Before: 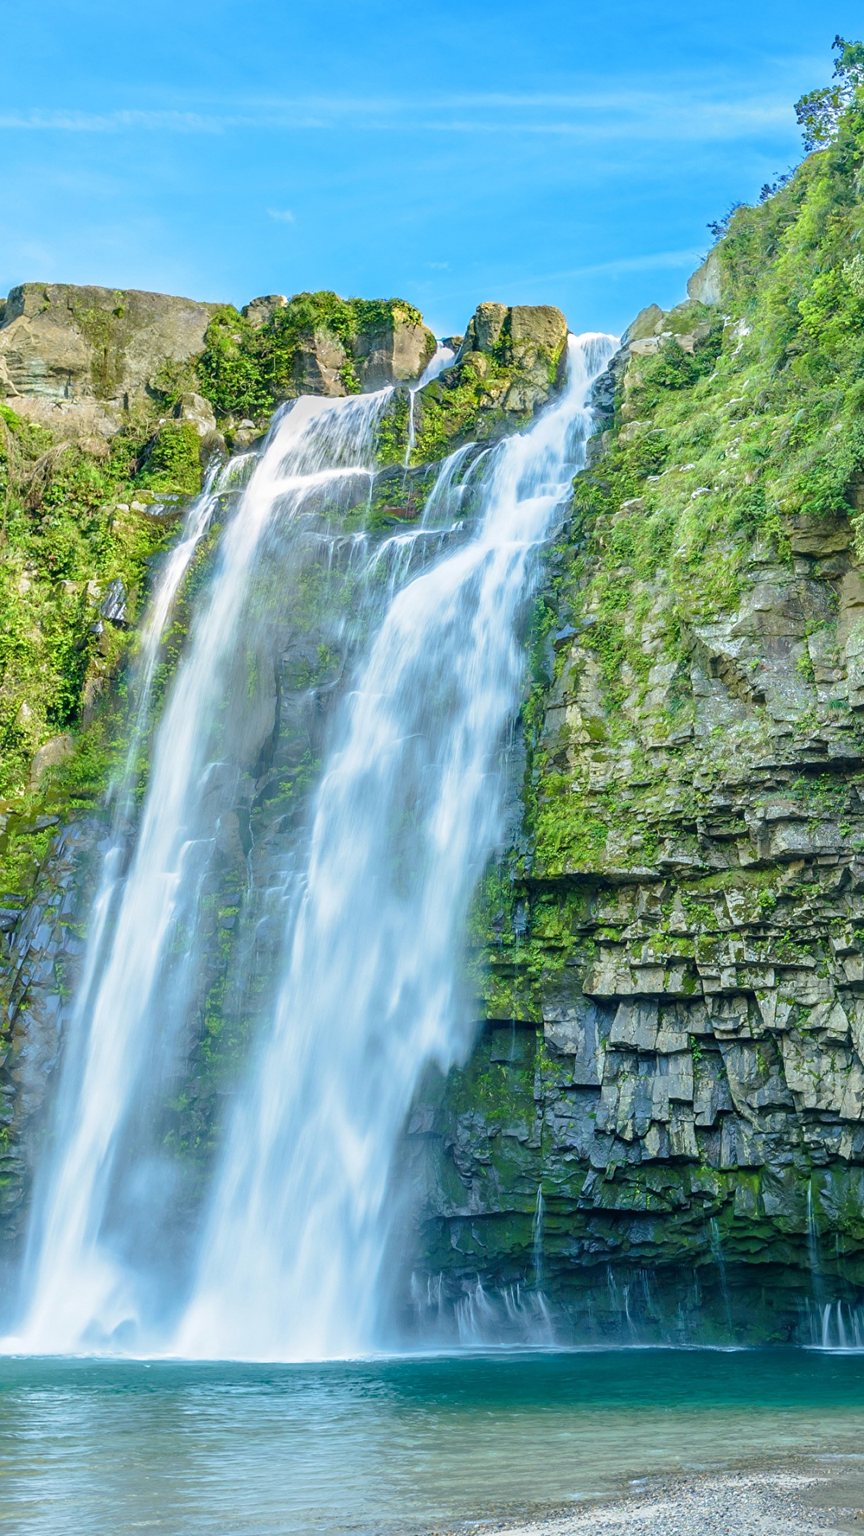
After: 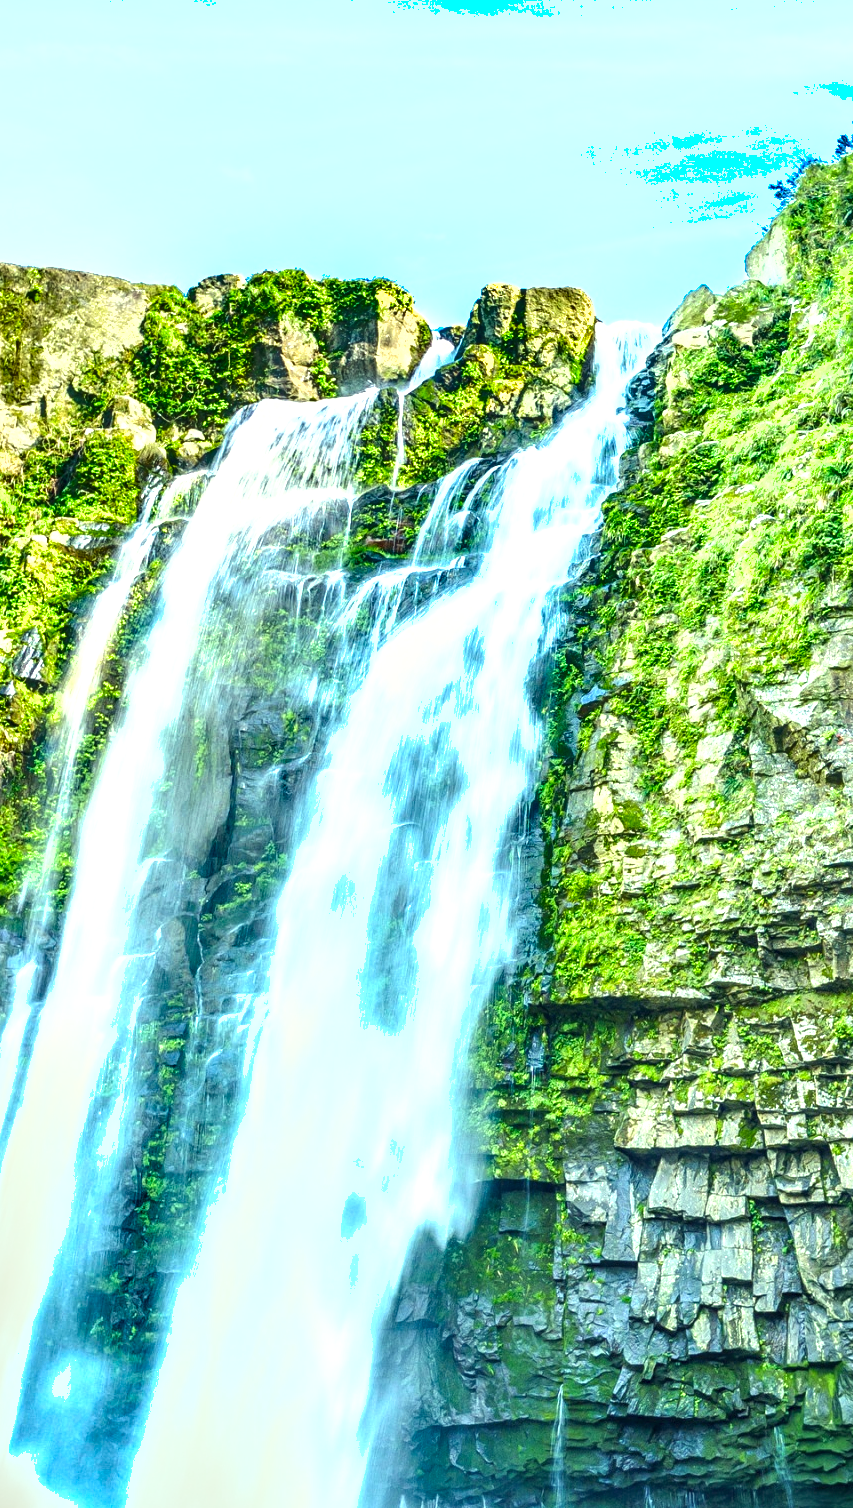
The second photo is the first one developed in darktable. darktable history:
local contrast: on, module defaults
exposure: black level correction 0, exposure 1.2 EV, compensate highlight preservation false
shadows and highlights: soften with gaussian
crop and rotate: left 10.697%, top 4.987%, right 10.304%, bottom 16.458%
color correction: highlights a* -5.82, highlights b* 11.03
